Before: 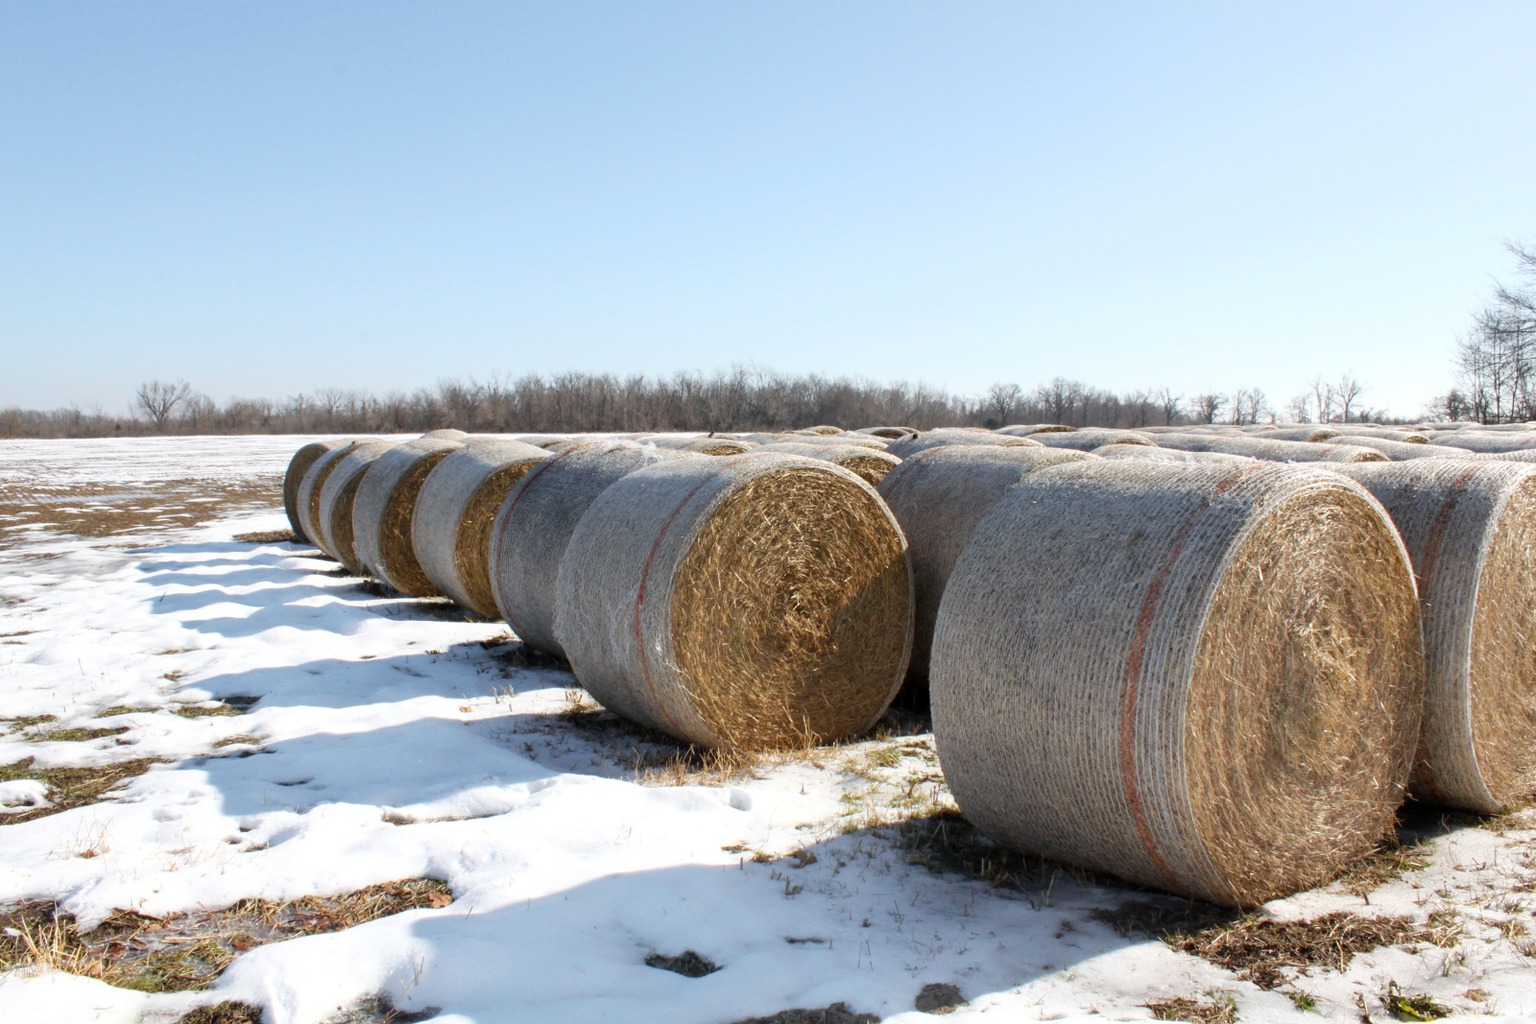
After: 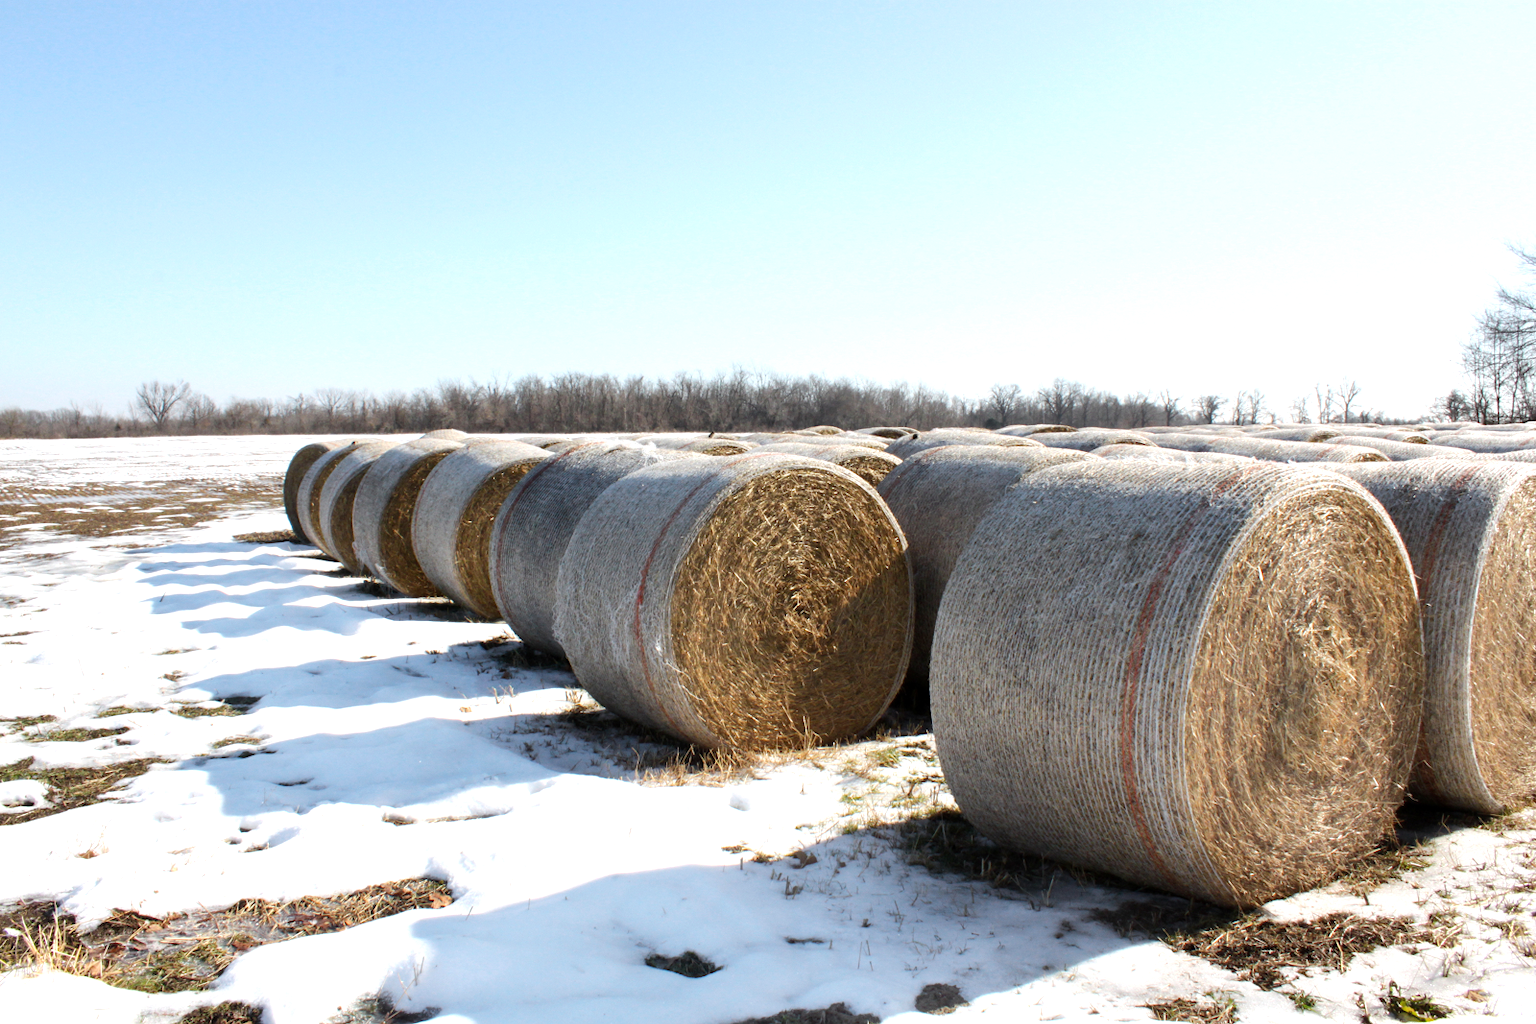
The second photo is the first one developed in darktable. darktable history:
tone equalizer: -8 EV -0.377 EV, -7 EV -0.389 EV, -6 EV -0.302 EV, -5 EV -0.254 EV, -3 EV 0.233 EV, -2 EV 0.359 EV, -1 EV 0.373 EV, +0 EV 0.424 EV, edges refinement/feathering 500, mask exposure compensation -1.57 EV, preserve details no
